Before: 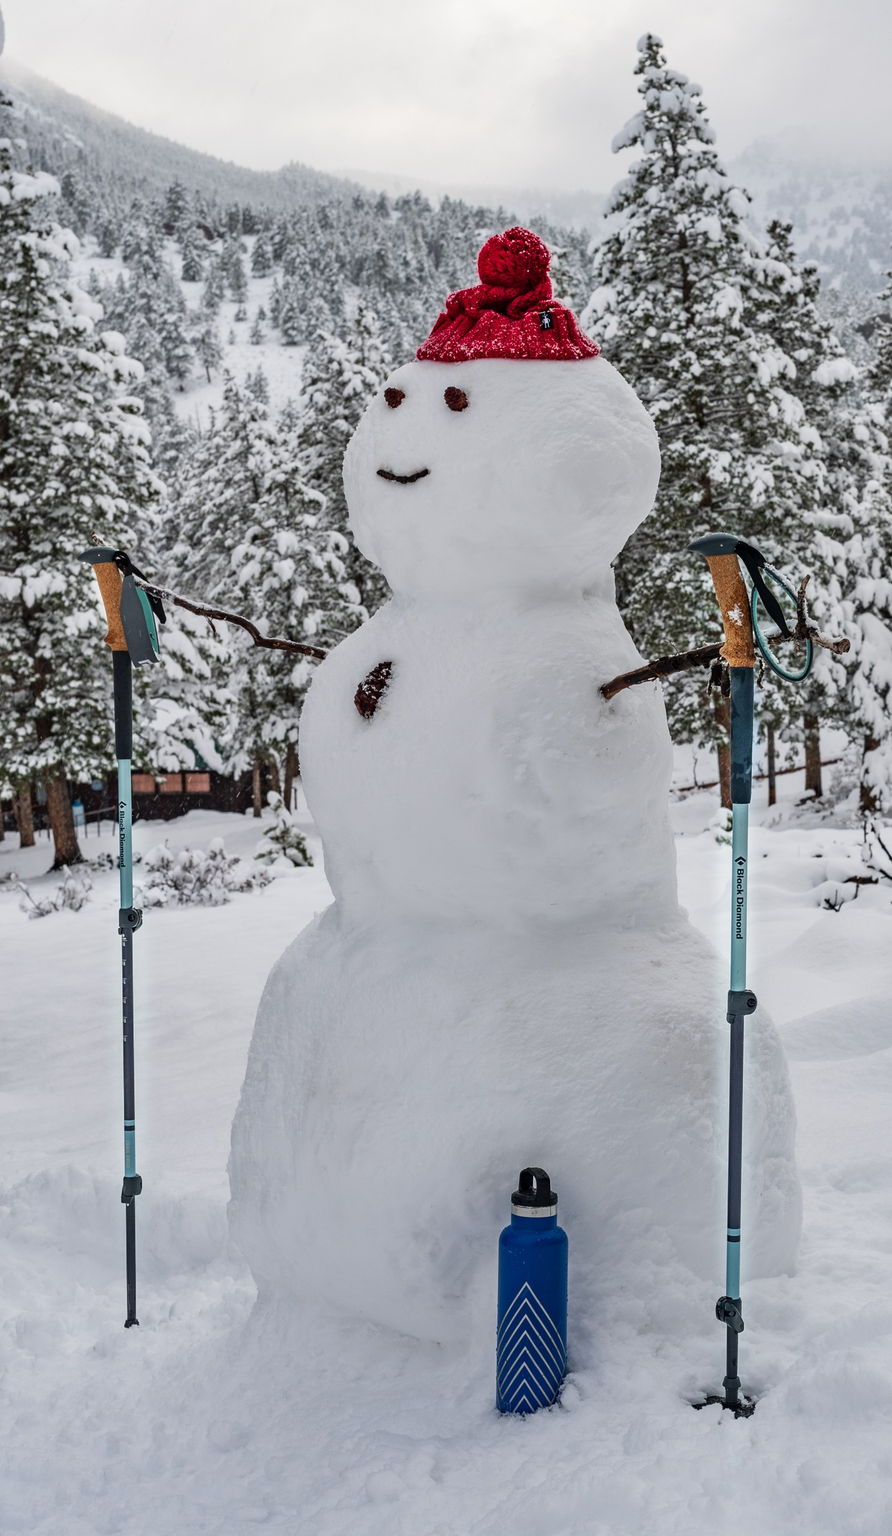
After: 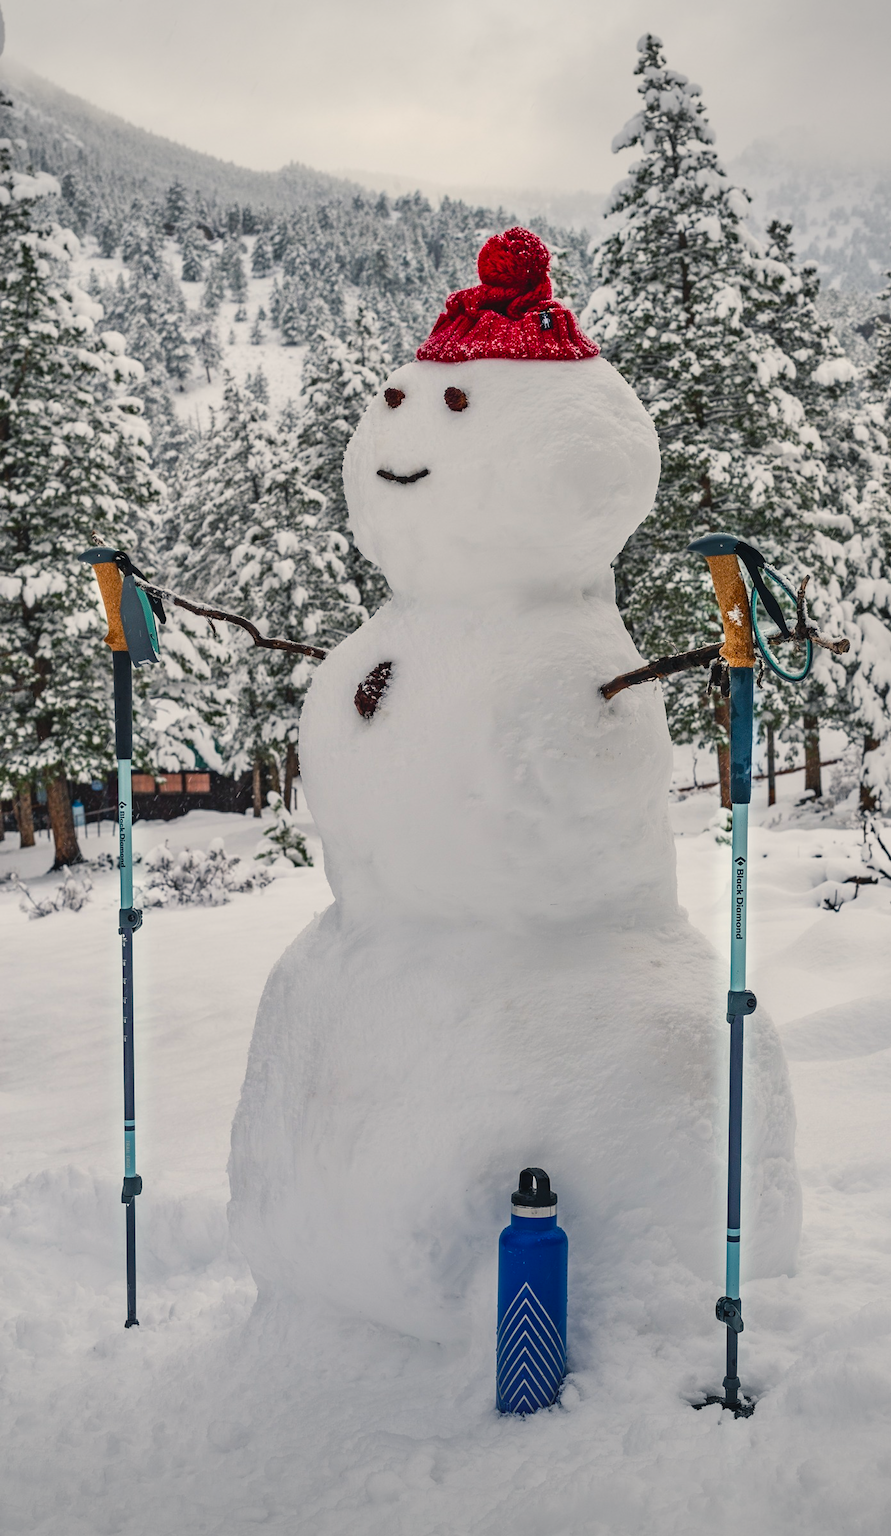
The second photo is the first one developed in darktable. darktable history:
color balance rgb: shadows lift › chroma 2%, shadows lift › hue 219.6°, power › hue 313.2°, highlights gain › chroma 3%, highlights gain › hue 75.6°, global offset › luminance 0.5%, perceptual saturation grading › global saturation 15.33%, perceptual saturation grading › highlights -19.33%, perceptual saturation grading › shadows 20%, global vibrance 20%
vignetting: fall-off start 100%, brightness -0.282, width/height ratio 1.31
